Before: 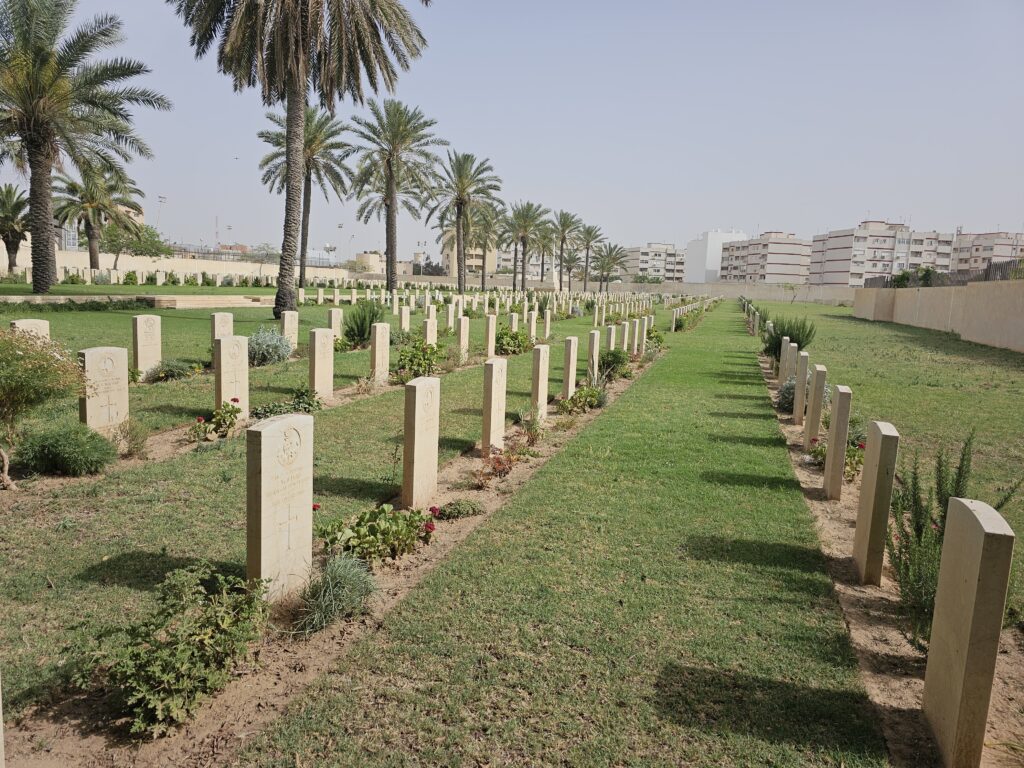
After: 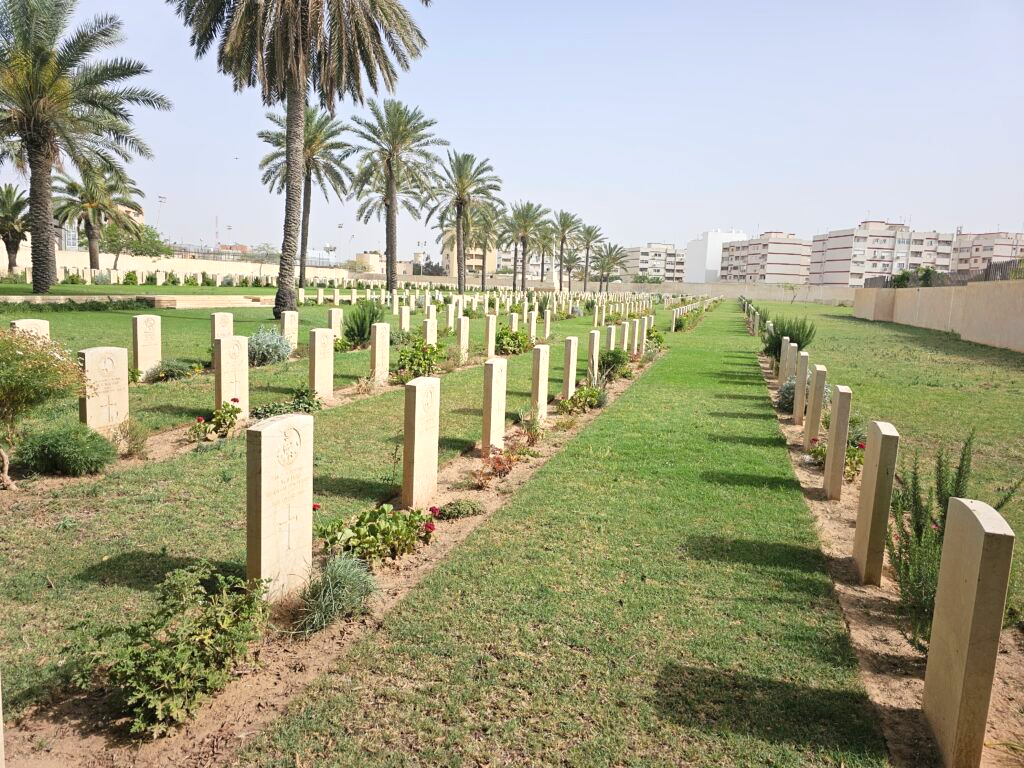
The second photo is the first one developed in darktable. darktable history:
tone equalizer: on, module defaults
exposure: exposure 0.556 EV, compensate highlight preservation false
